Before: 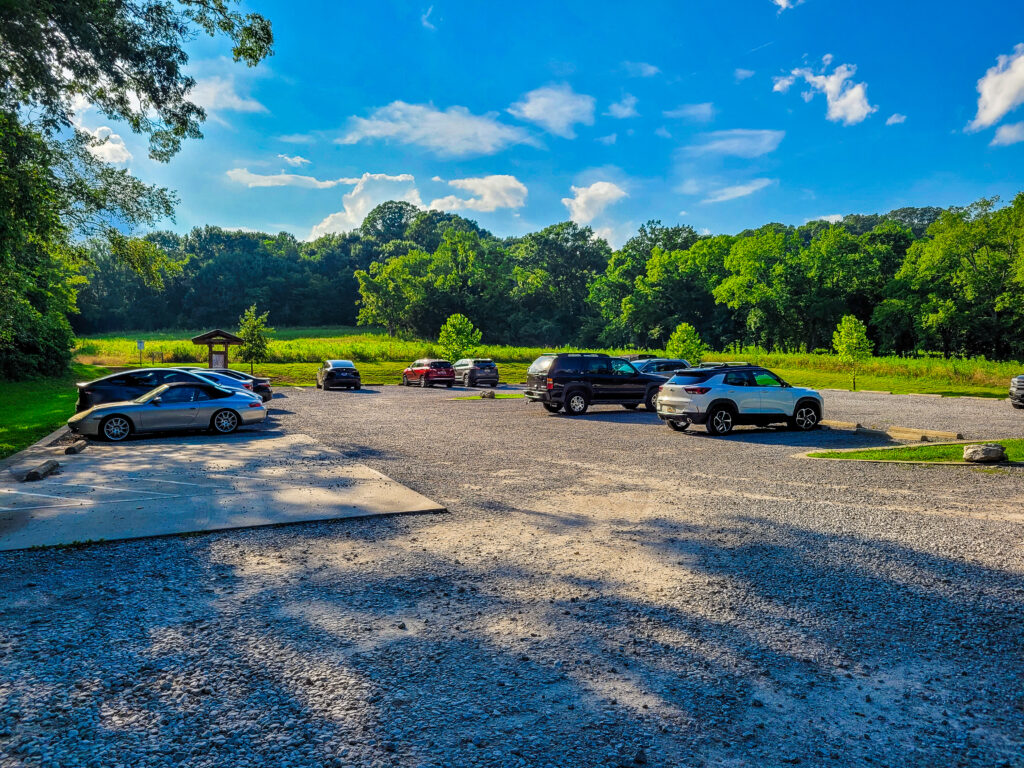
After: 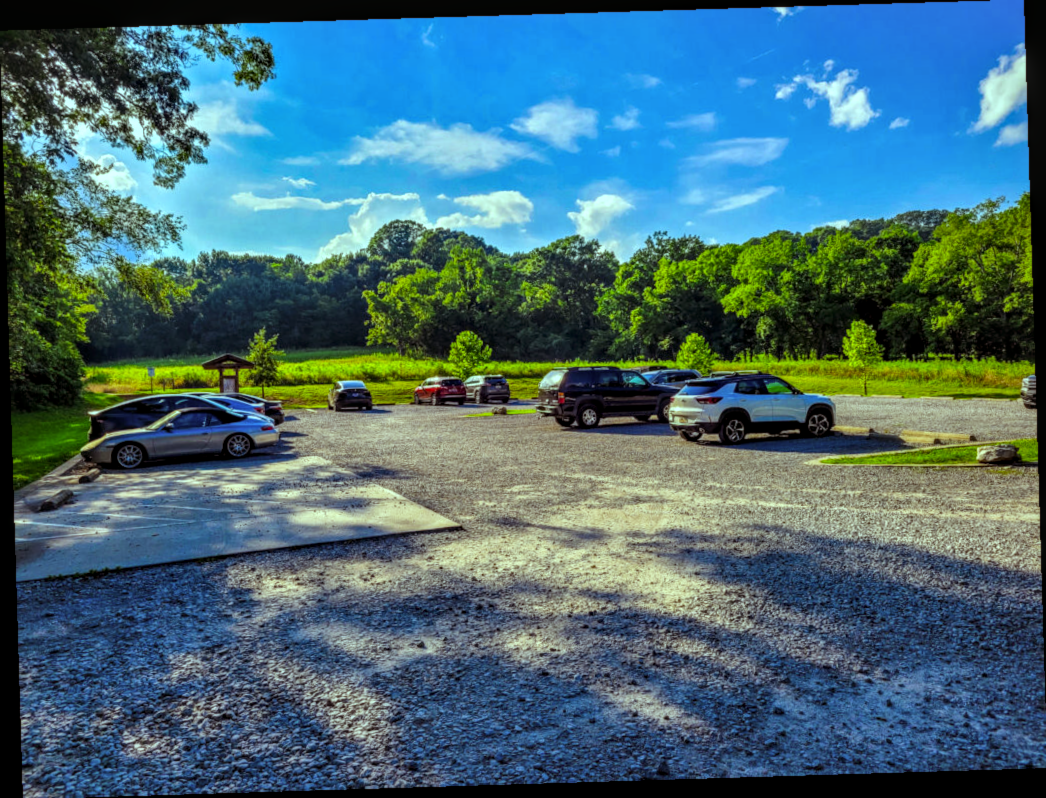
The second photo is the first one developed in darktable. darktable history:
rgb levels: mode RGB, independent channels, levels [[0, 0.5, 1], [0, 0.521, 1], [0, 0.536, 1]]
color balance: mode lift, gamma, gain (sRGB), lift [0.997, 0.979, 1.021, 1.011], gamma [1, 1.084, 0.916, 0.998], gain [1, 0.87, 1.13, 1.101], contrast 4.55%, contrast fulcrum 38.24%, output saturation 104.09%
rotate and perspective: rotation -1.75°, automatic cropping off
local contrast: on, module defaults
lowpass: radius 0.5, unbound 0
